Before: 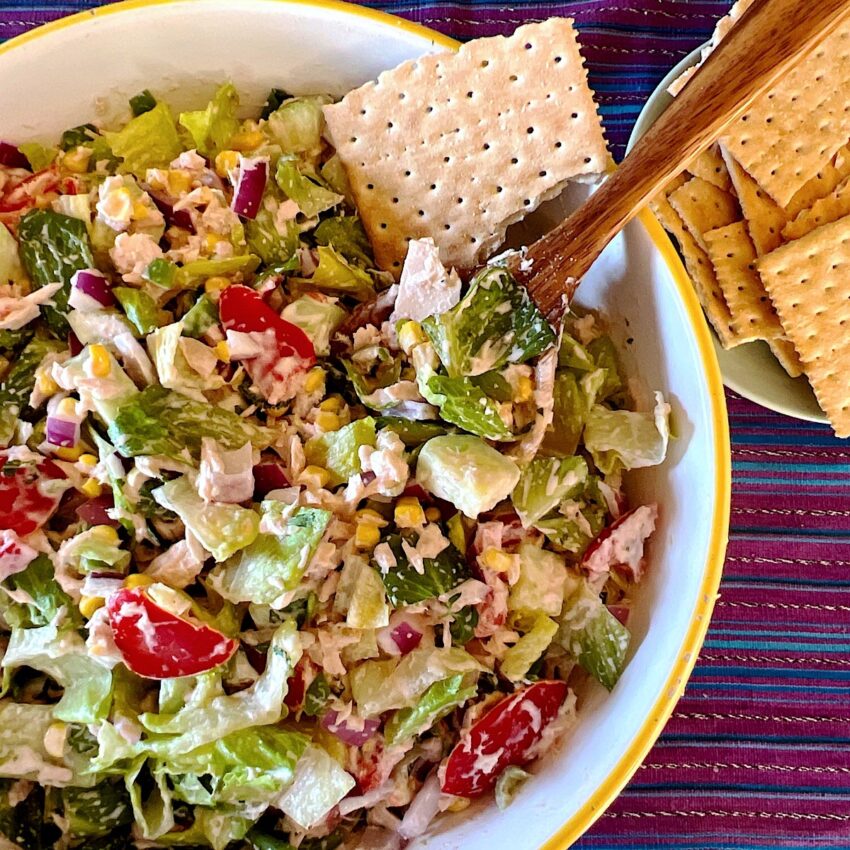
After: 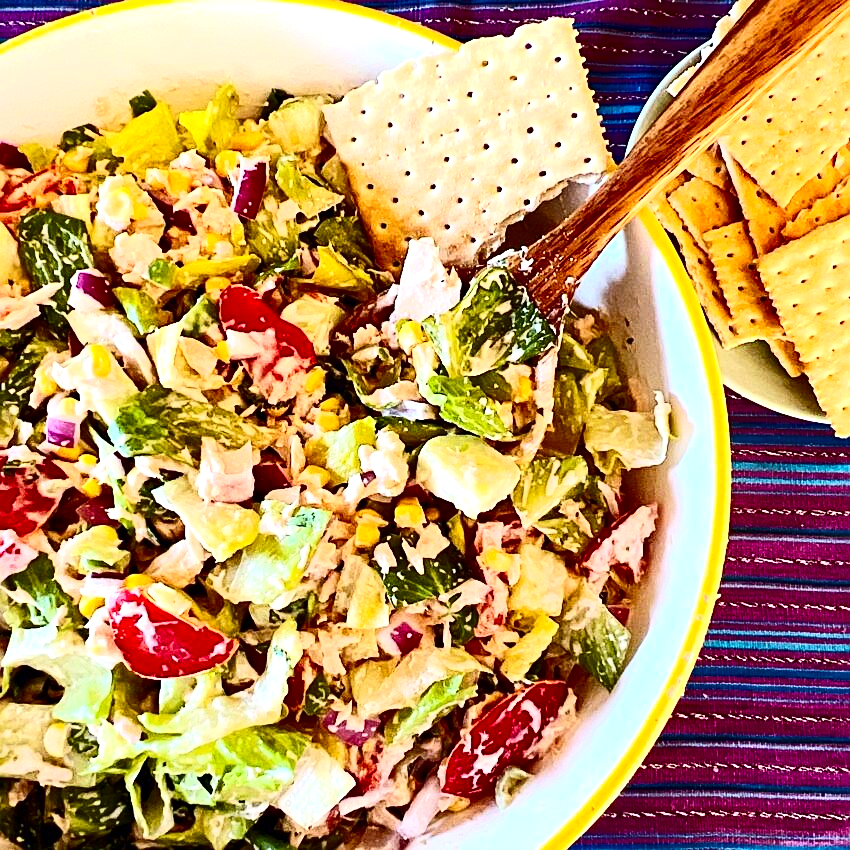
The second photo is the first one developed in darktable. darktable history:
contrast brightness saturation: contrast 0.4, brightness 0.05, saturation 0.25
white balance: emerald 1
sharpen: radius 2.167, amount 0.381, threshold 0
exposure: exposure 0.515 EV, compensate highlight preservation false
